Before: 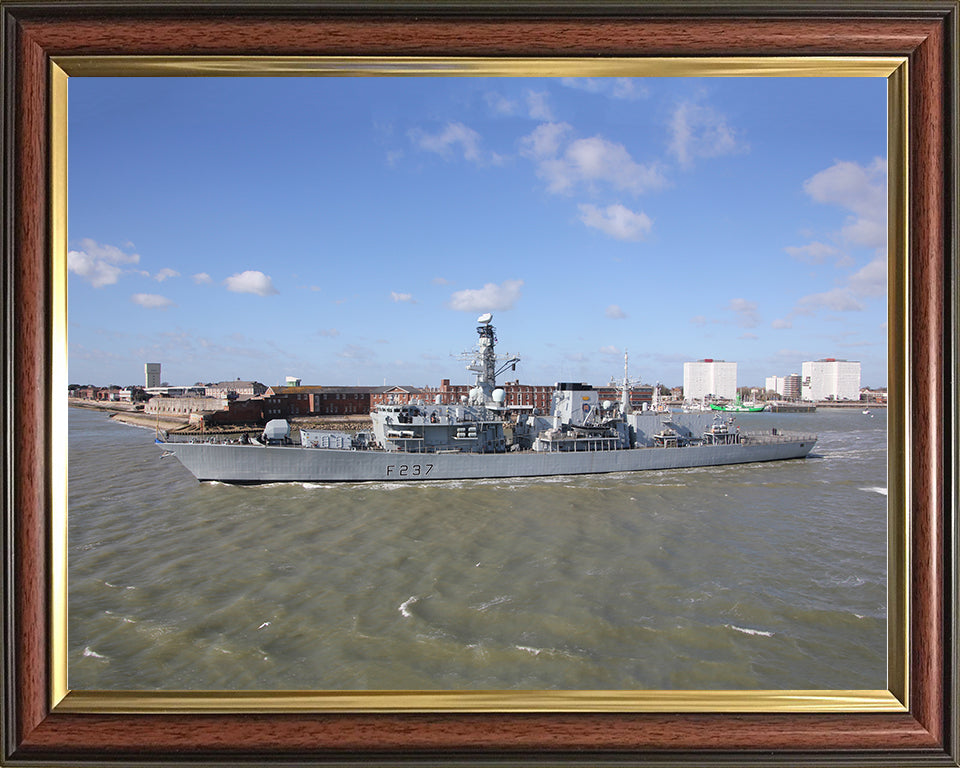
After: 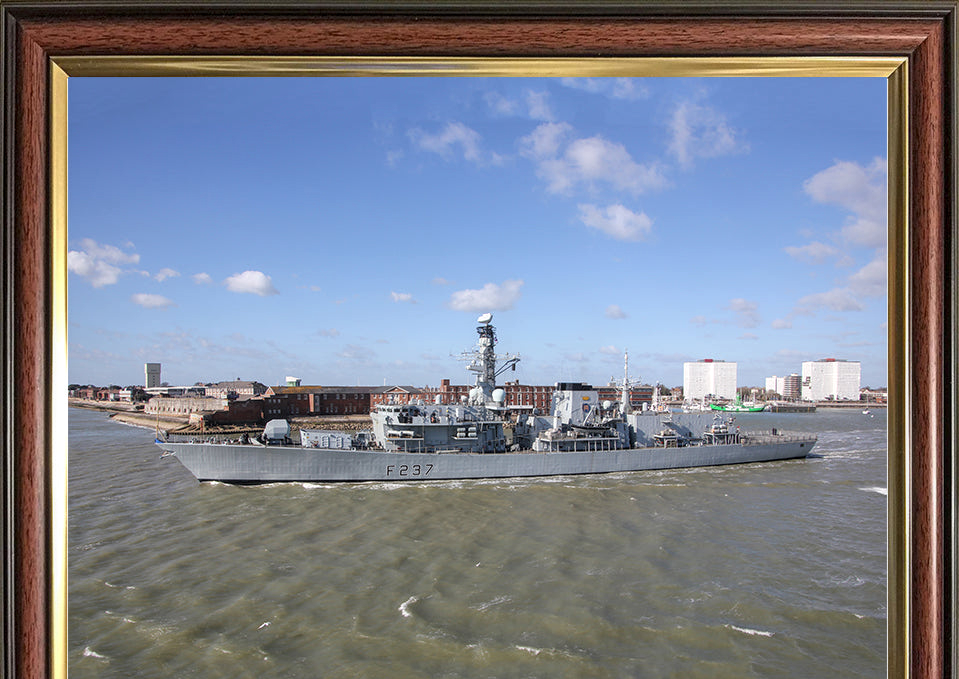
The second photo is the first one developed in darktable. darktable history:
crop and rotate: top 0%, bottom 11.49%
local contrast: on, module defaults
